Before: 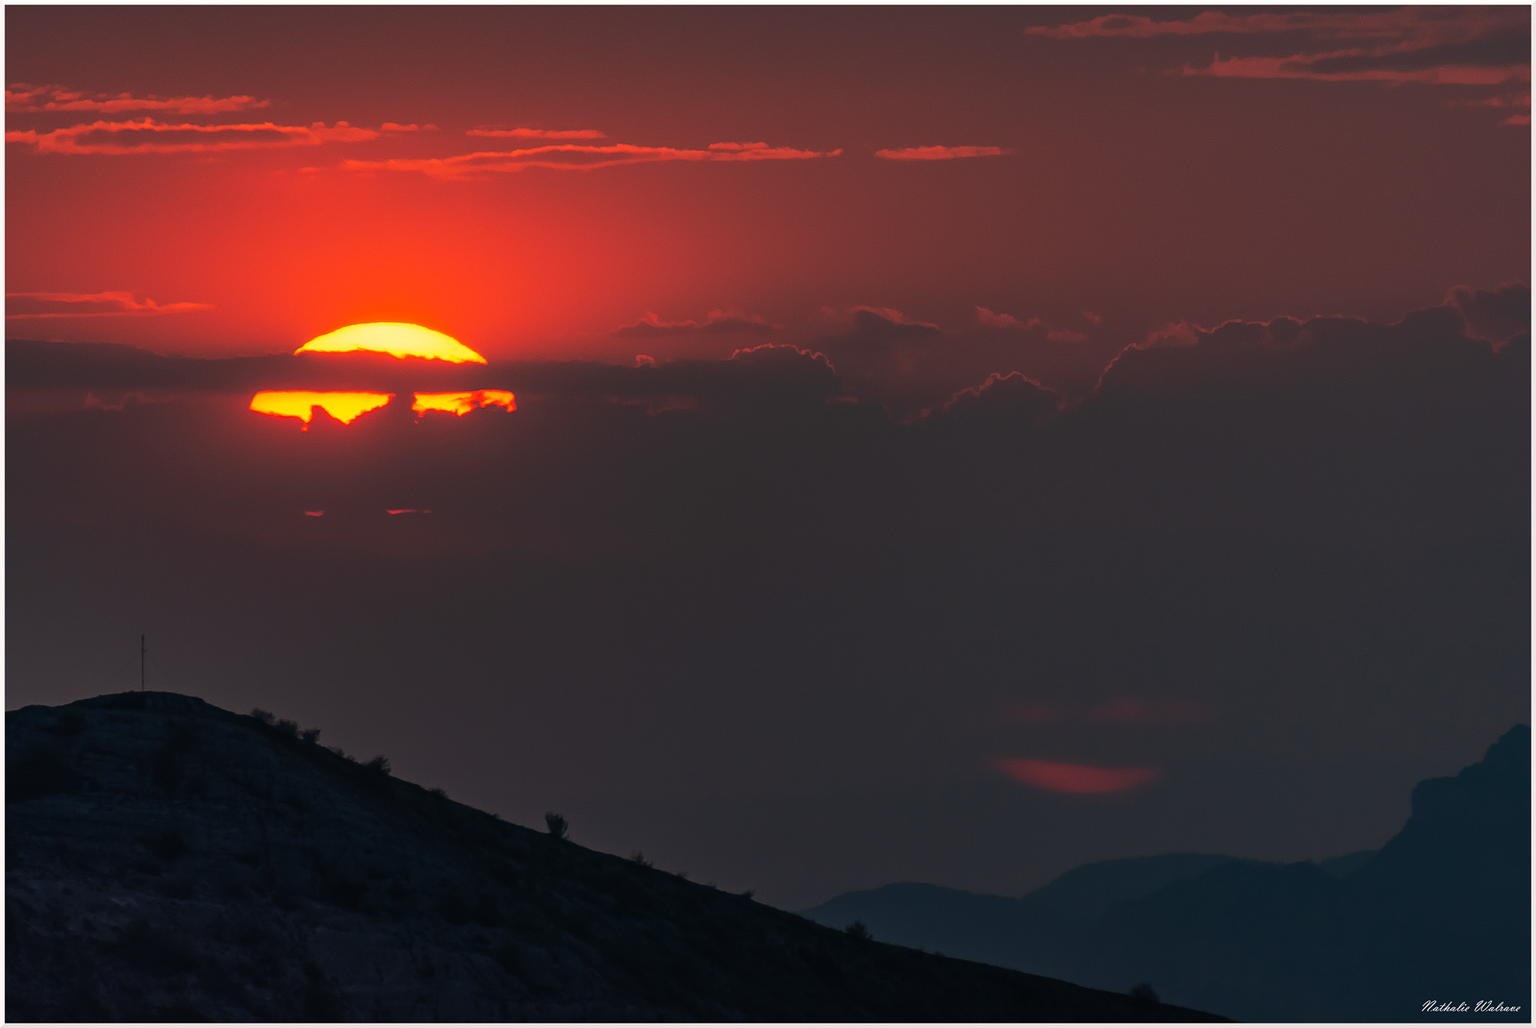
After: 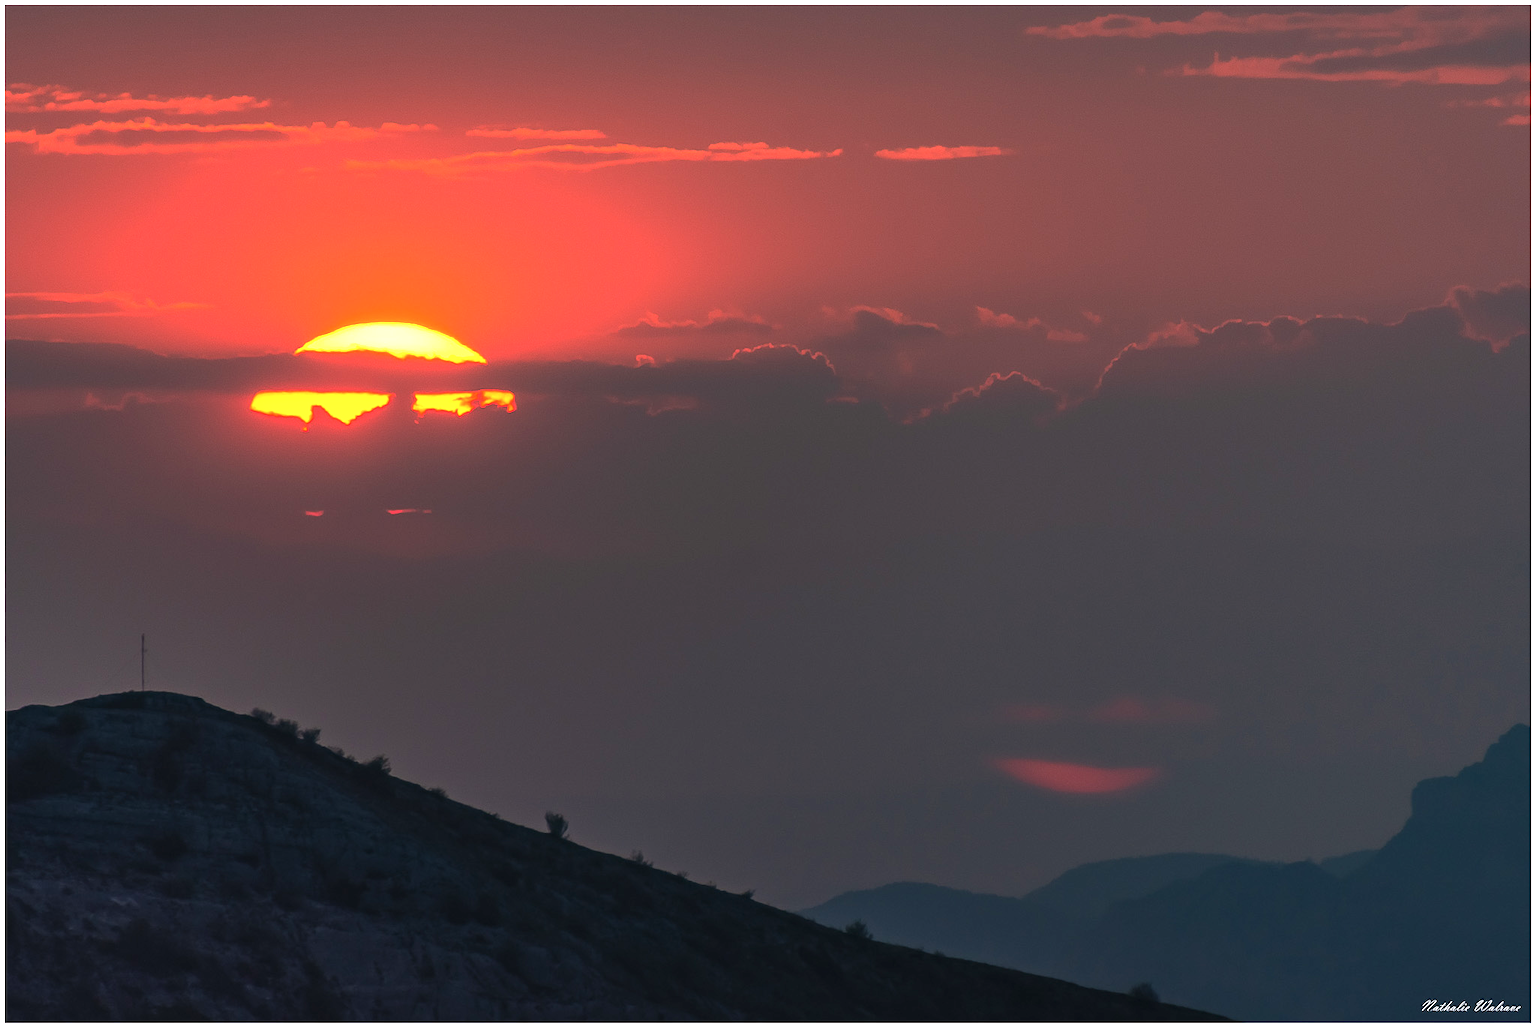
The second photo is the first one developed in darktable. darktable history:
contrast brightness saturation: saturation -0.045
exposure: black level correction 0, exposure 1.122 EV, compensate highlight preservation false
